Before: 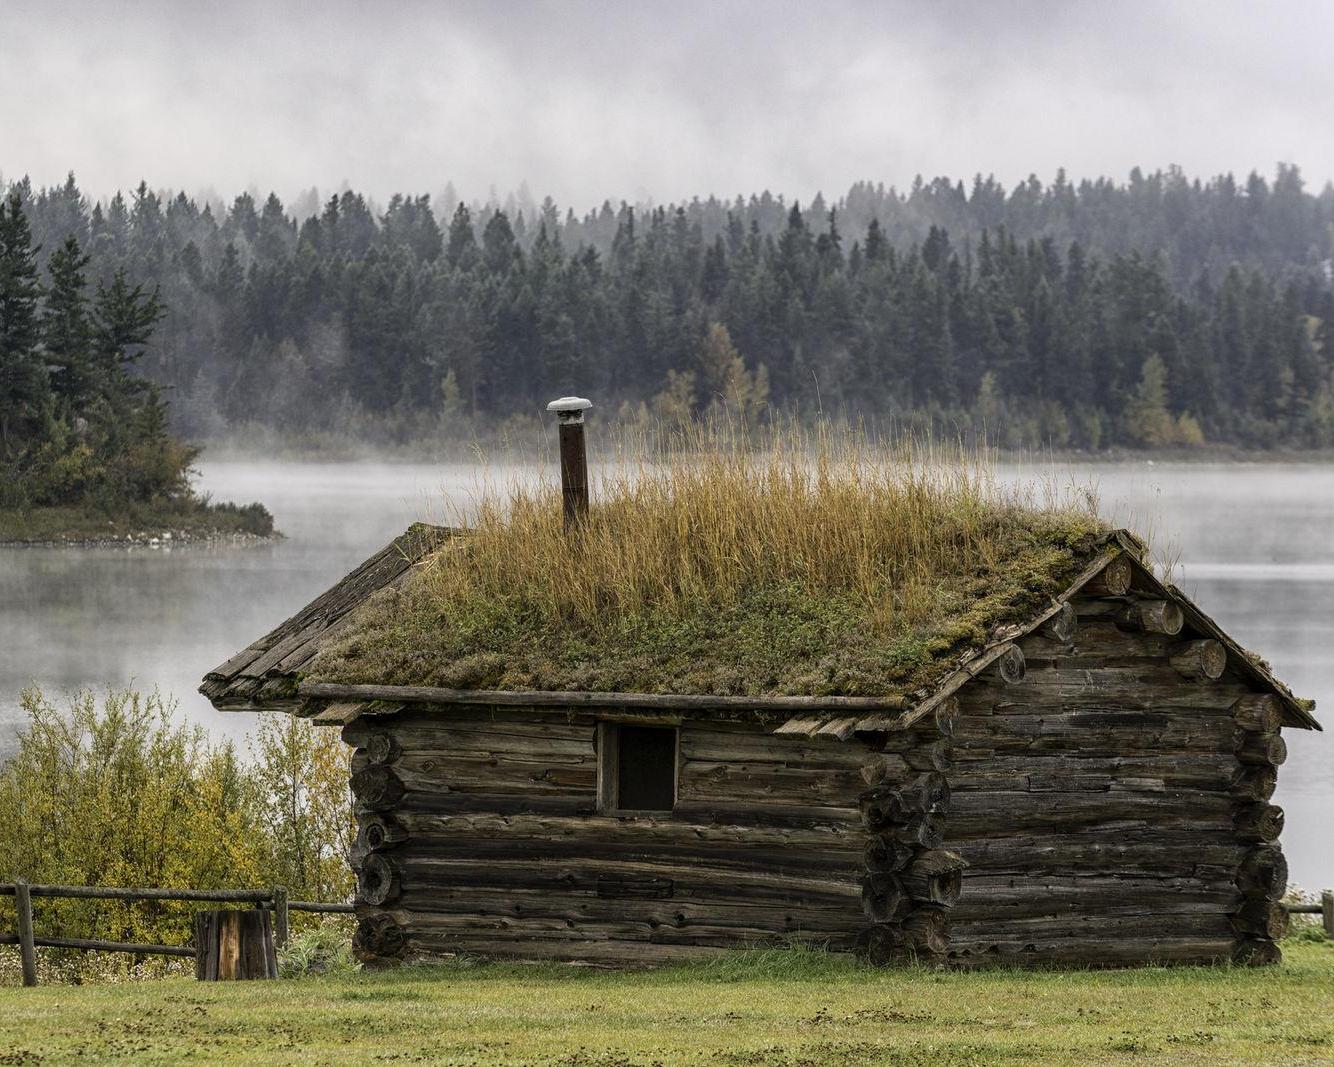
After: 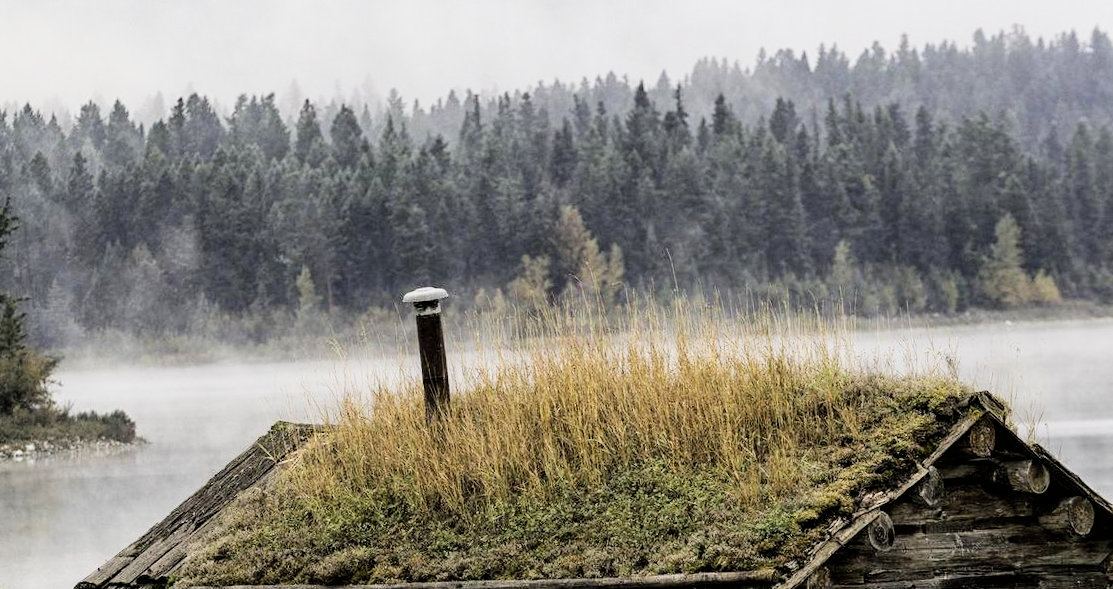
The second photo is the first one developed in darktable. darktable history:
filmic rgb: black relative exposure -5 EV, hardness 2.88, contrast 1.3, highlights saturation mix -30%
exposure: black level correction 0, exposure 0.7 EV, compensate exposure bias true, compensate highlight preservation false
rotate and perspective: rotation -3°, crop left 0.031, crop right 0.968, crop top 0.07, crop bottom 0.93
crop and rotate: left 9.345%, top 7.22%, right 4.982%, bottom 32.331%
